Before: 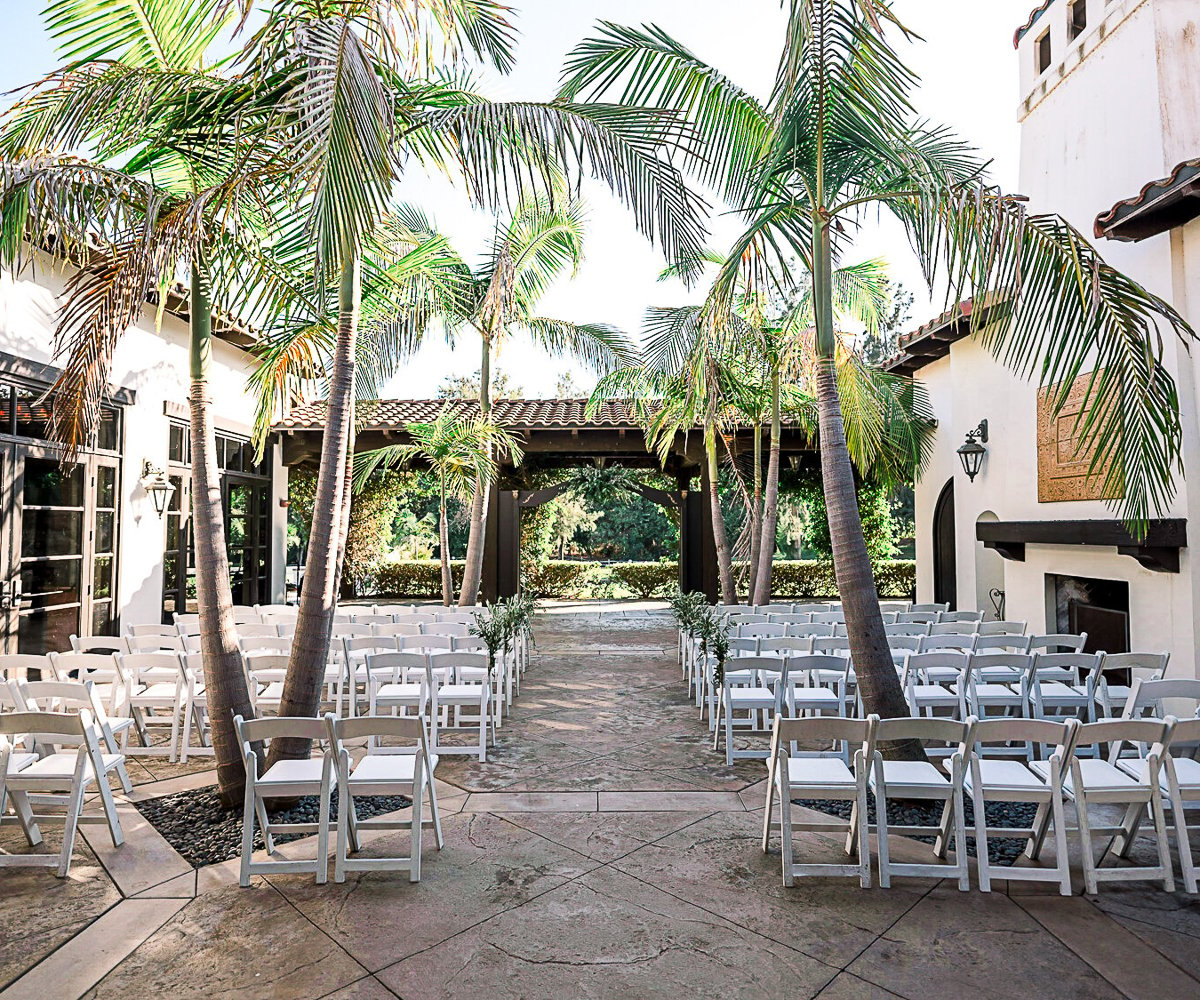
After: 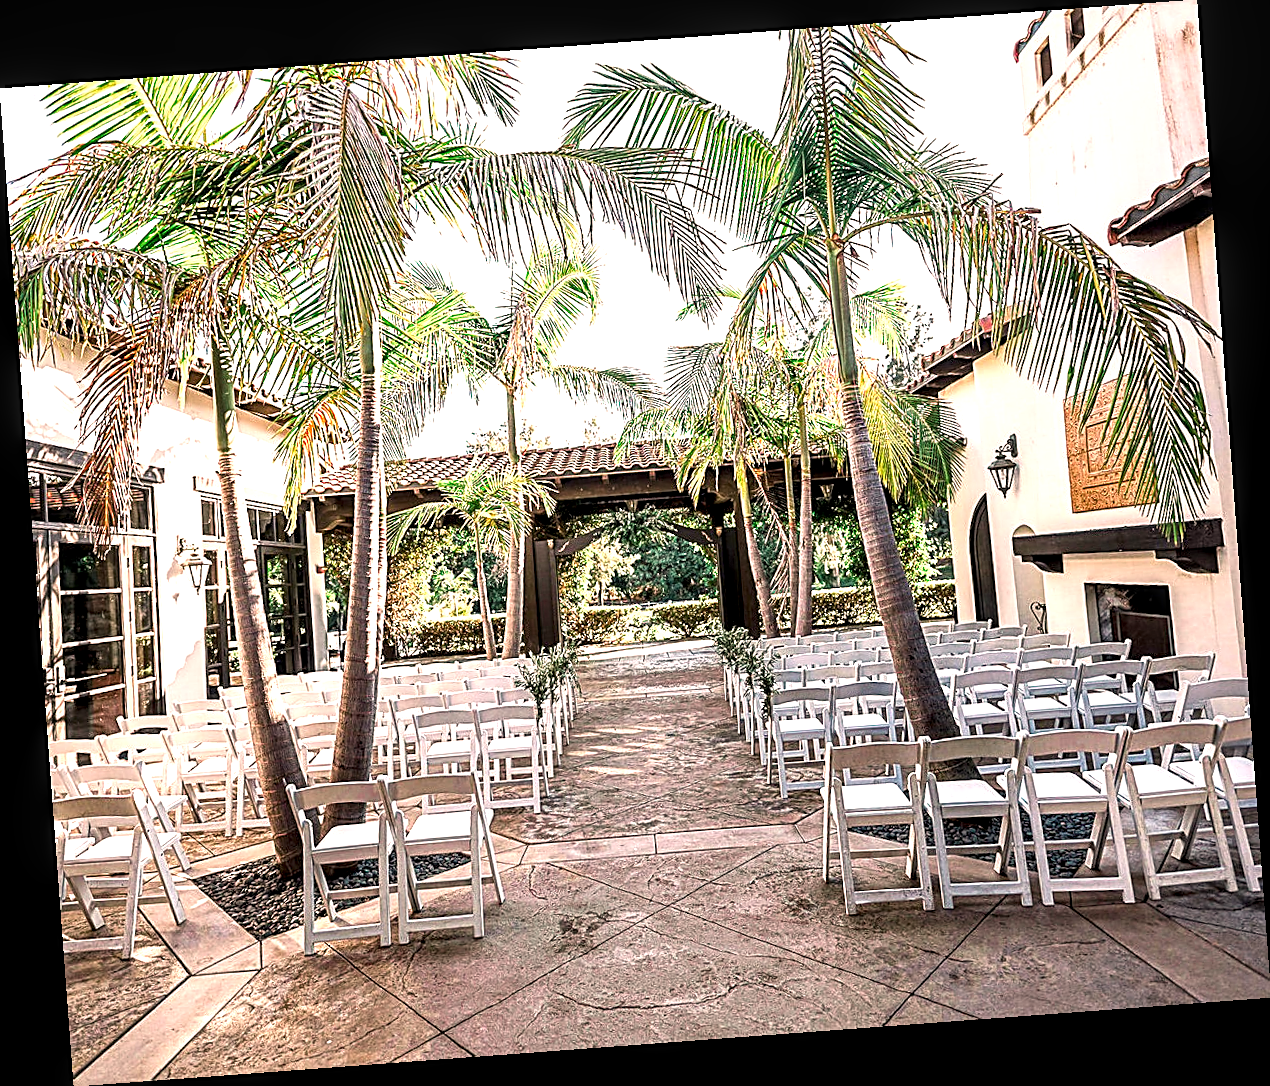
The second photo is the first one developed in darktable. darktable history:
local contrast: highlights 60%, shadows 60%, detail 160%
rotate and perspective: rotation -4.25°, automatic cropping off
exposure: black level correction 0.001, exposure 0.5 EV, compensate exposure bias true, compensate highlight preservation false
sharpen: on, module defaults
white balance: red 1.127, blue 0.943
